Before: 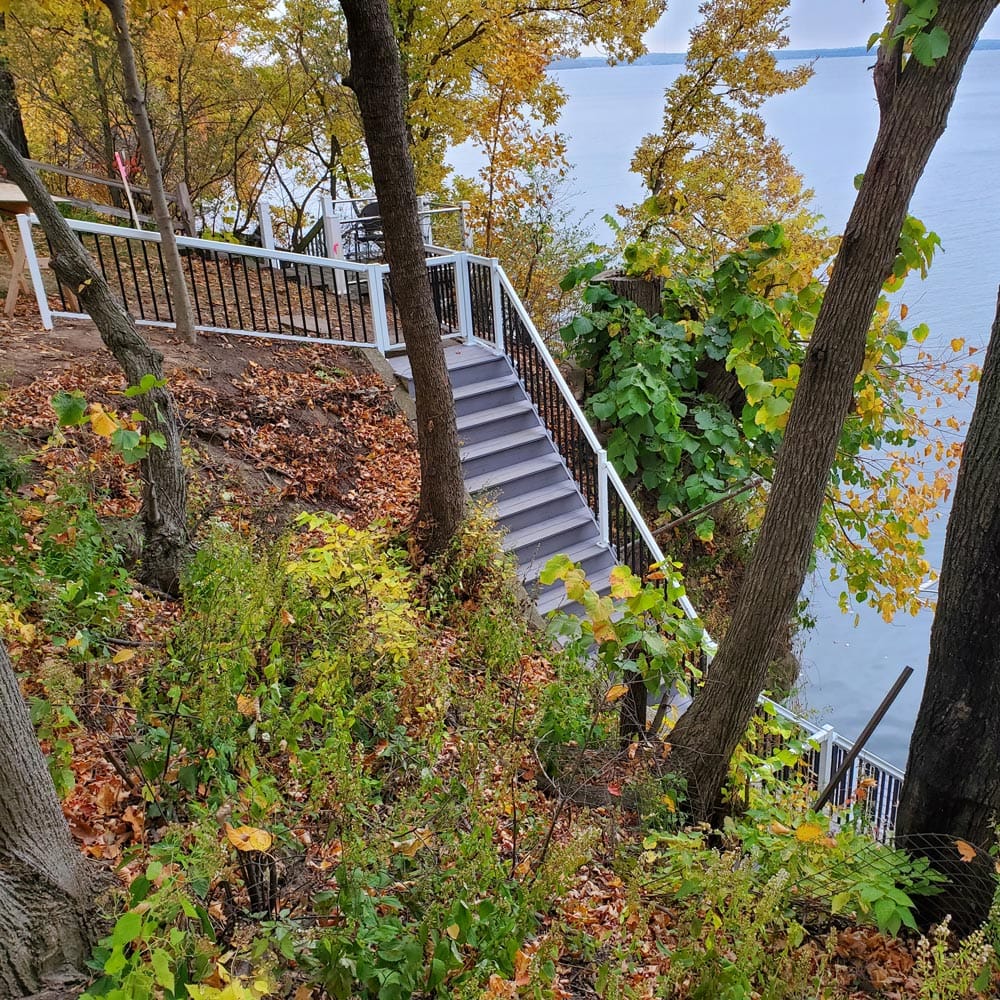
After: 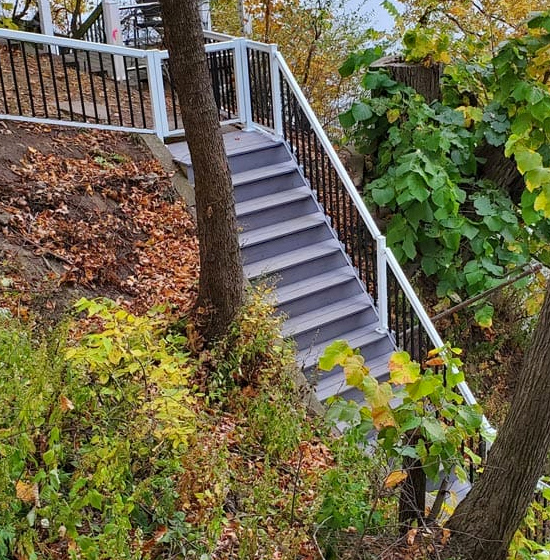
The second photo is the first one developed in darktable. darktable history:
haze removal: compatibility mode true, adaptive false
crop and rotate: left 22.113%, top 21.49%, right 22.811%, bottom 22.441%
